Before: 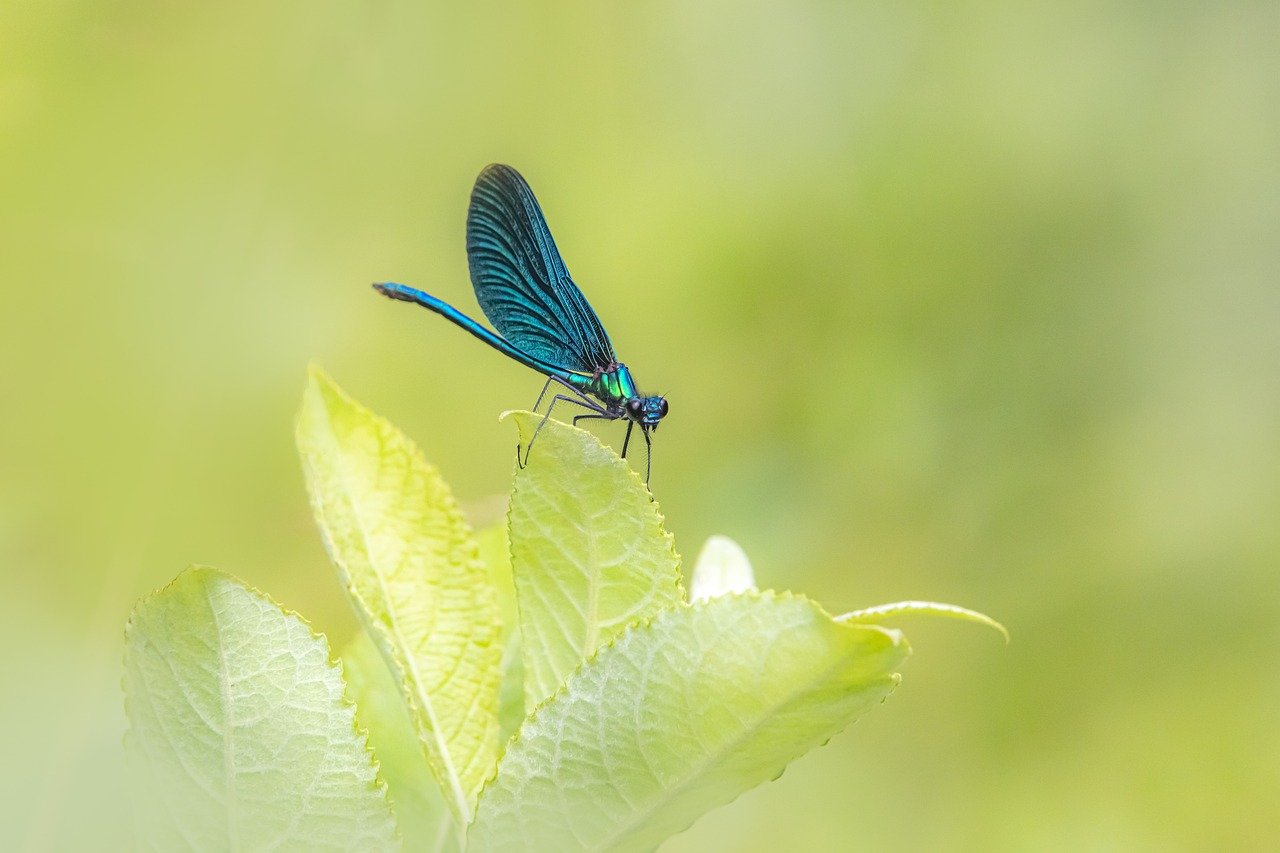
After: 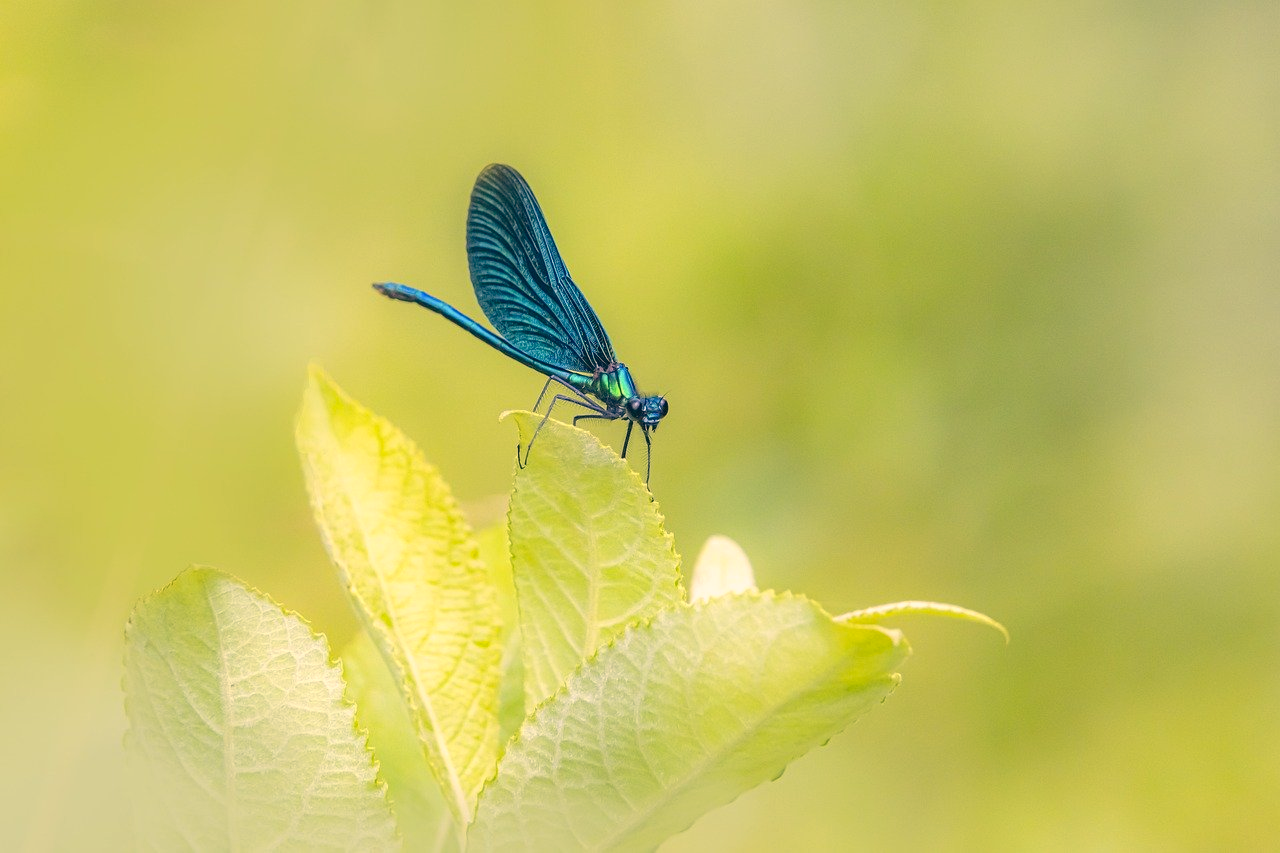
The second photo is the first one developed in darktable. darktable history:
color correction: highlights a* 10.27, highlights b* 14.41, shadows a* -10.18, shadows b* -14.96
